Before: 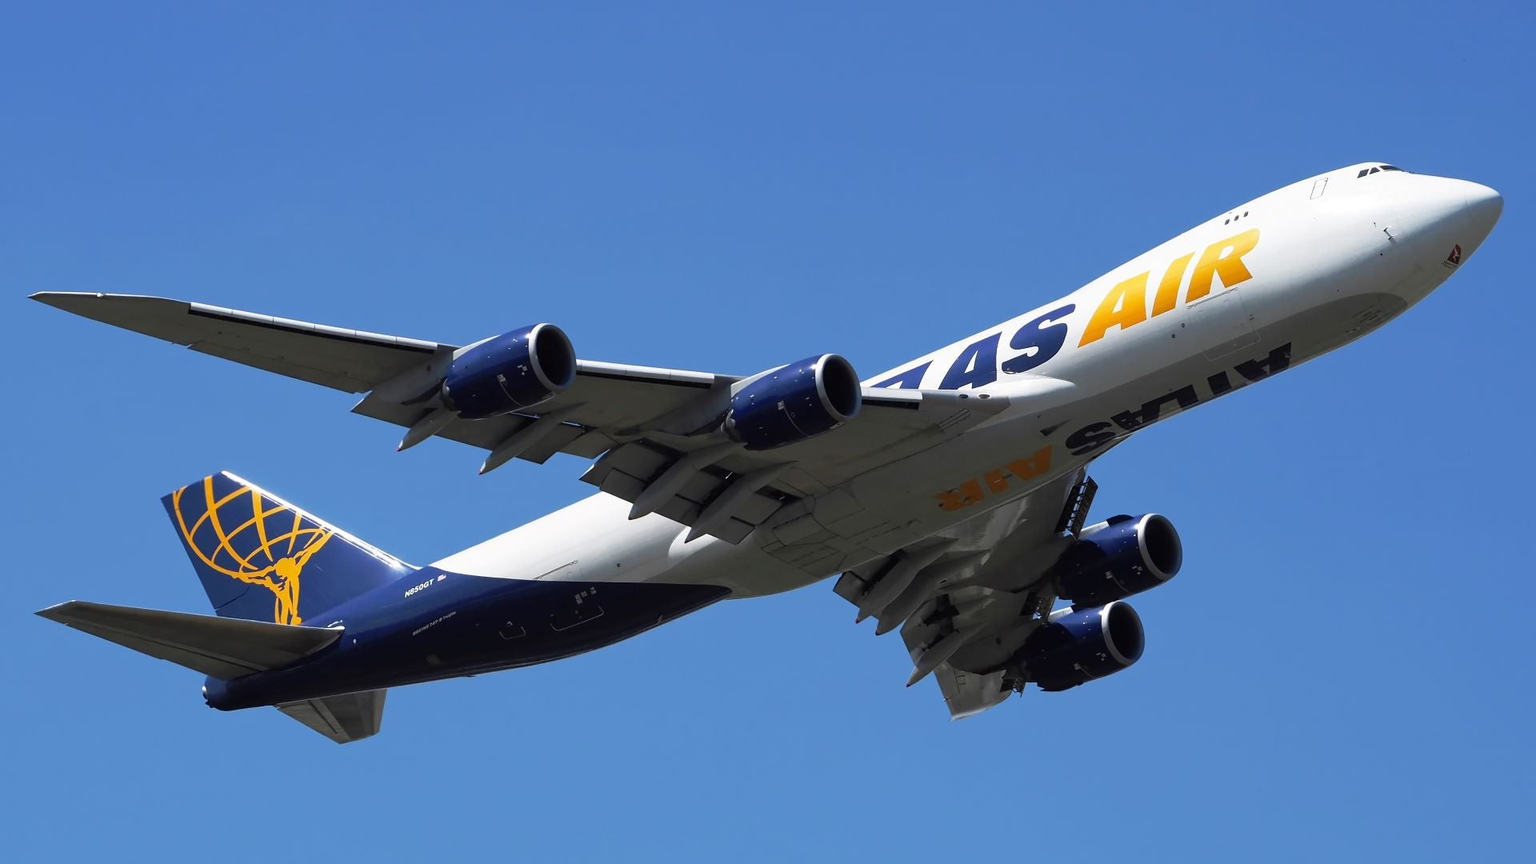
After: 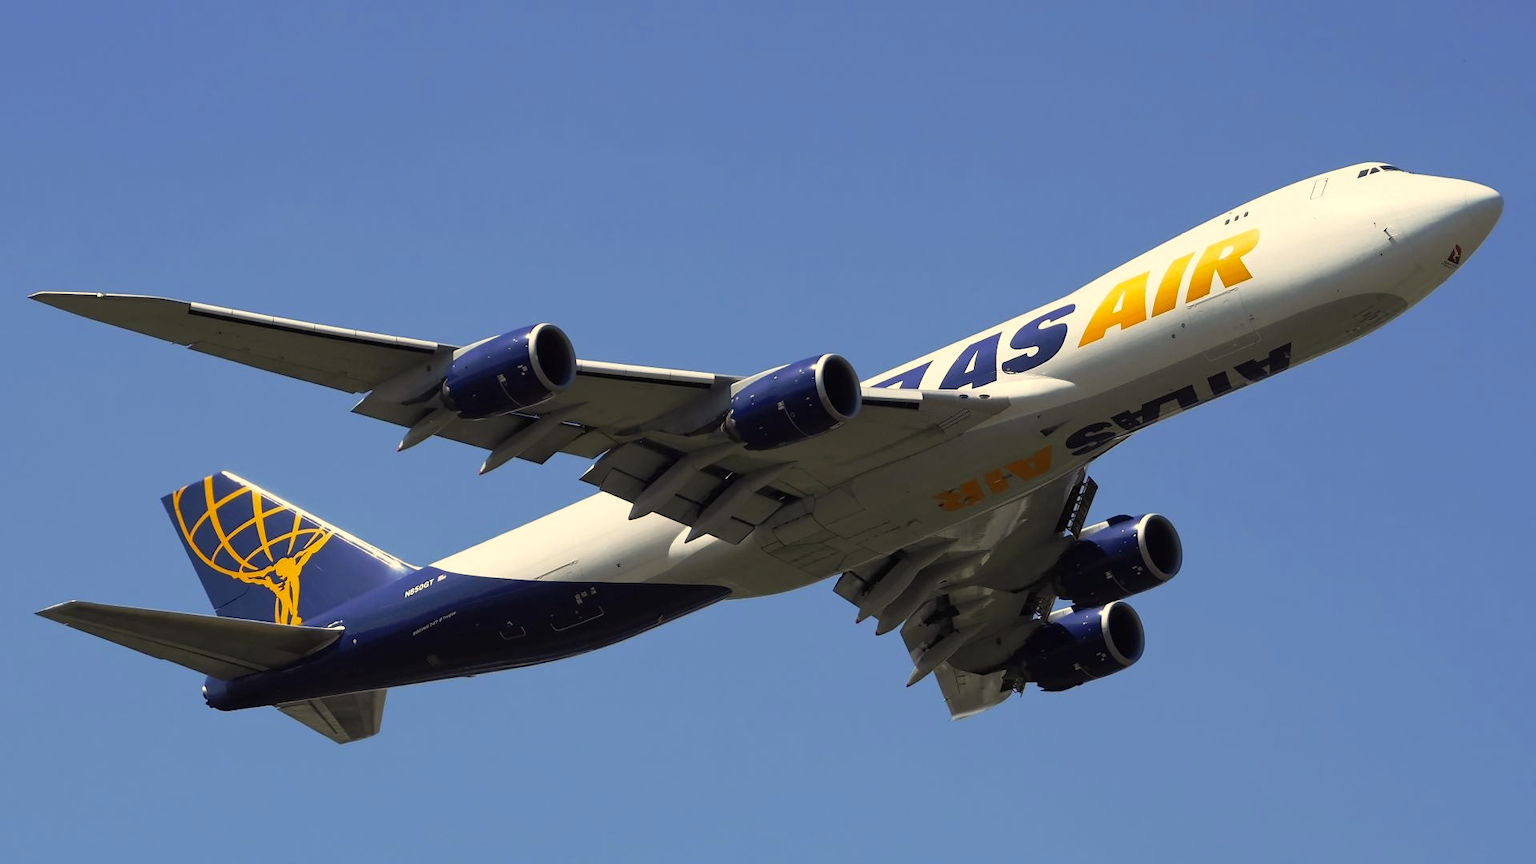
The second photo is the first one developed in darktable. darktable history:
color correction: highlights a* 1.31, highlights b* 18.08
